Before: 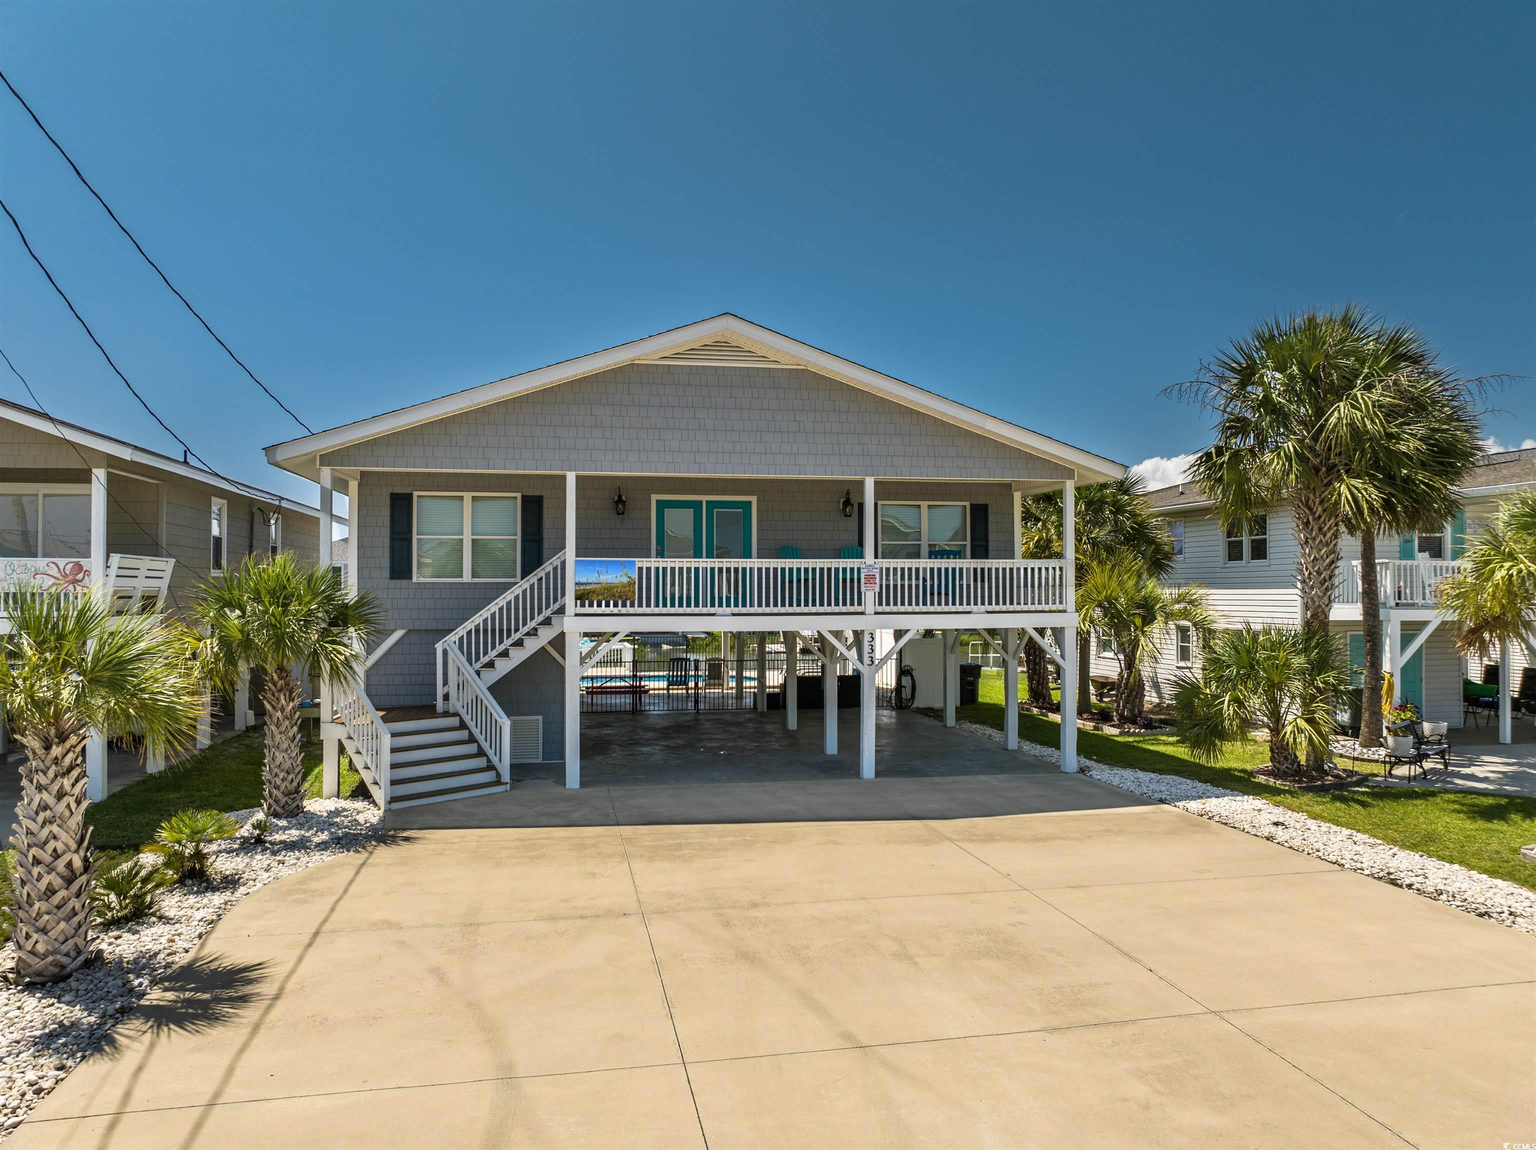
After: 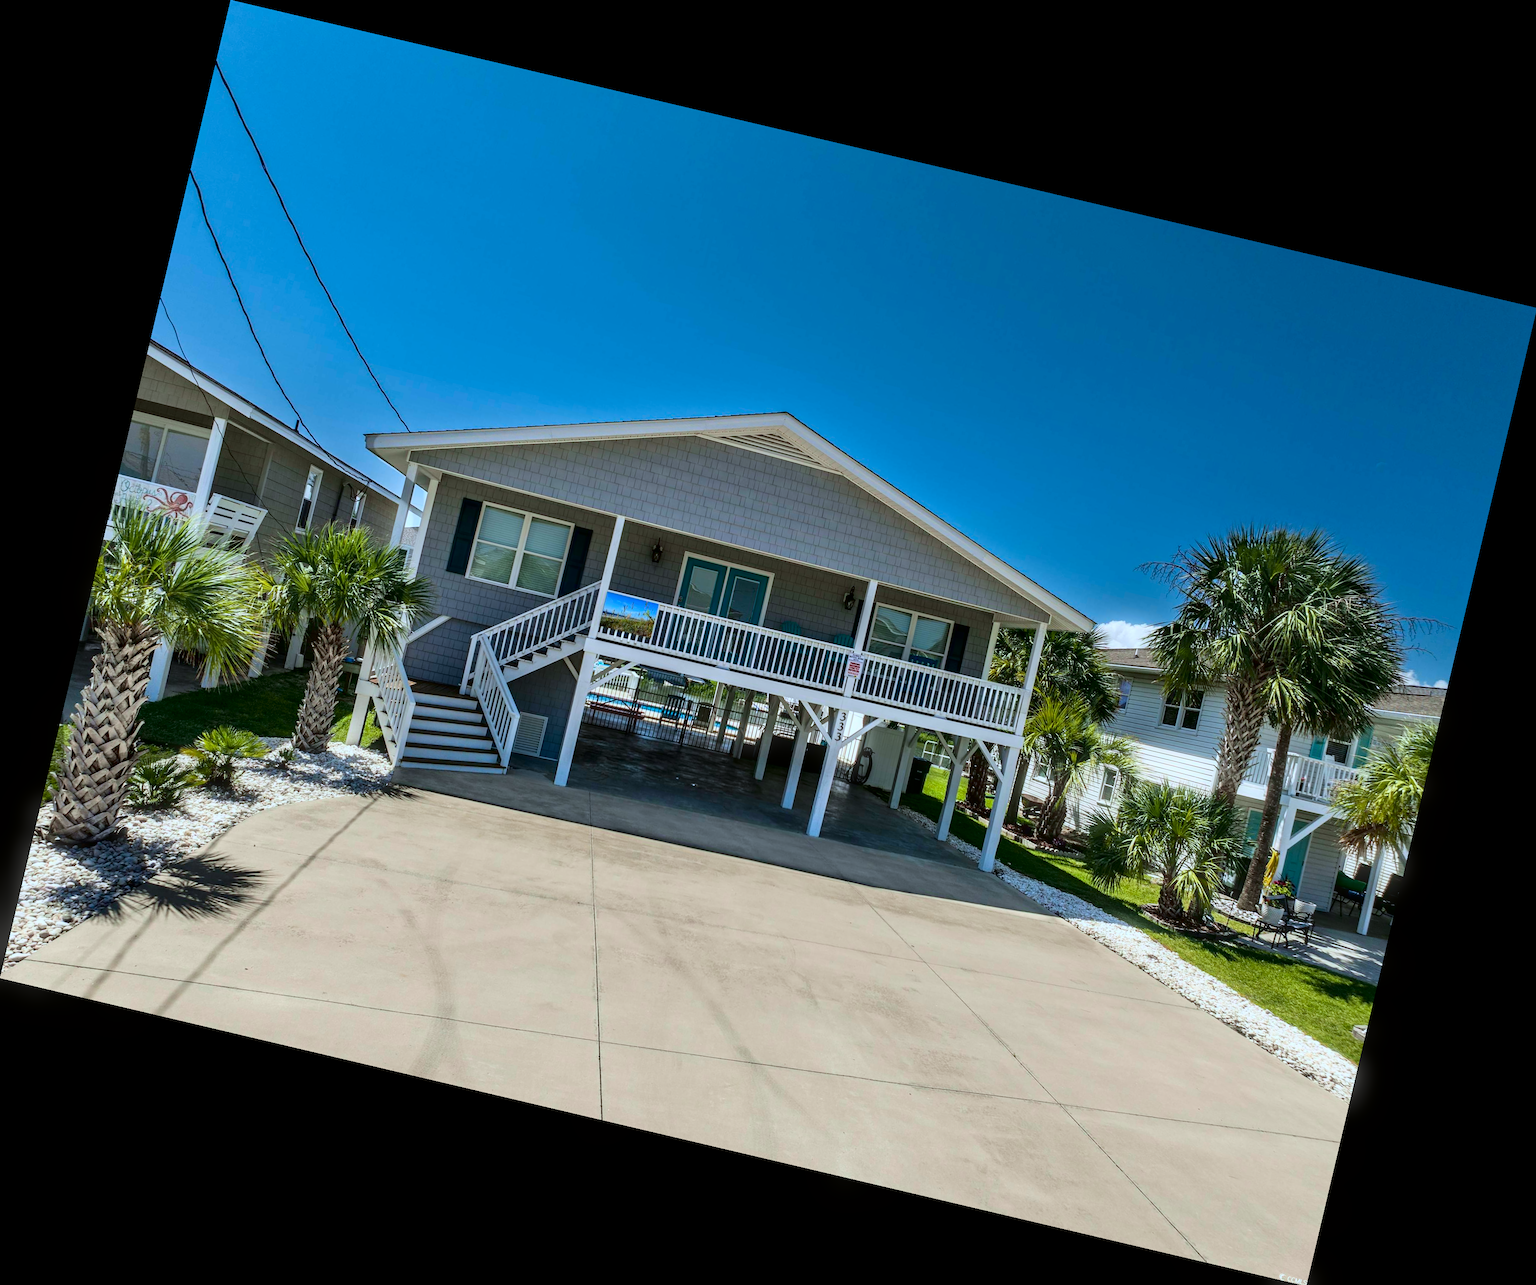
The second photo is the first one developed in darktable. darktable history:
rotate and perspective: rotation 13.27°, automatic cropping off
white balance: red 0.924, blue 1.095
bloom: size 5%, threshold 95%, strength 15%
tone curve: curves: ch0 [(0, 0) (0.068, 0.012) (0.183, 0.089) (0.341, 0.283) (0.547, 0.532) (0.828, 0.815) (1, 0.983)]; ch1 [(0, 0) (0.23, 0.166) (0.34, 0.308) (0.371, 0.337) (0.429, 0.411) (0.477, 0.462) (0.499, 0.498) (0.529, 0.537) (0.559, 0.582) (0.743, 0.798) (1, 1)]; ch2 [(0, 0) (0.431, 0.414) (0.498, 0.503) (0.524, 0.528) (0.568, 0.546) (0.6, 0.597) (0.634, 0.645) (0.728, 0.742) (1, 1)], color space Lab, independent channels, preserve colors none
